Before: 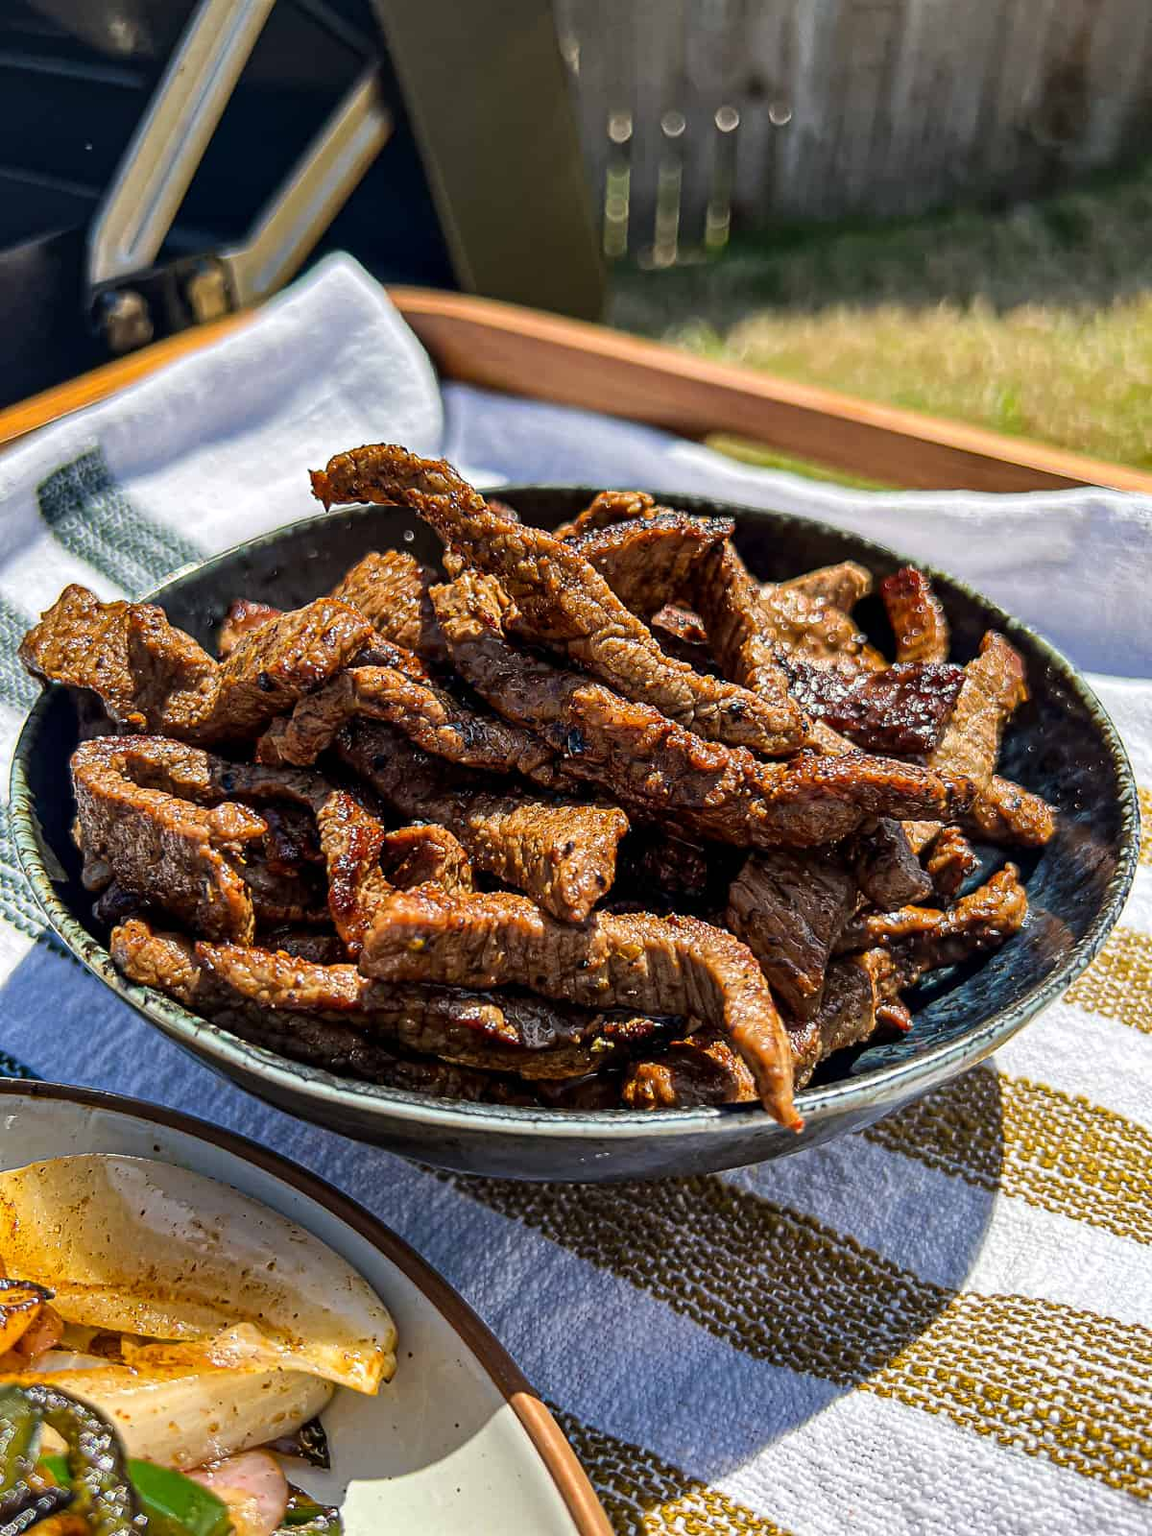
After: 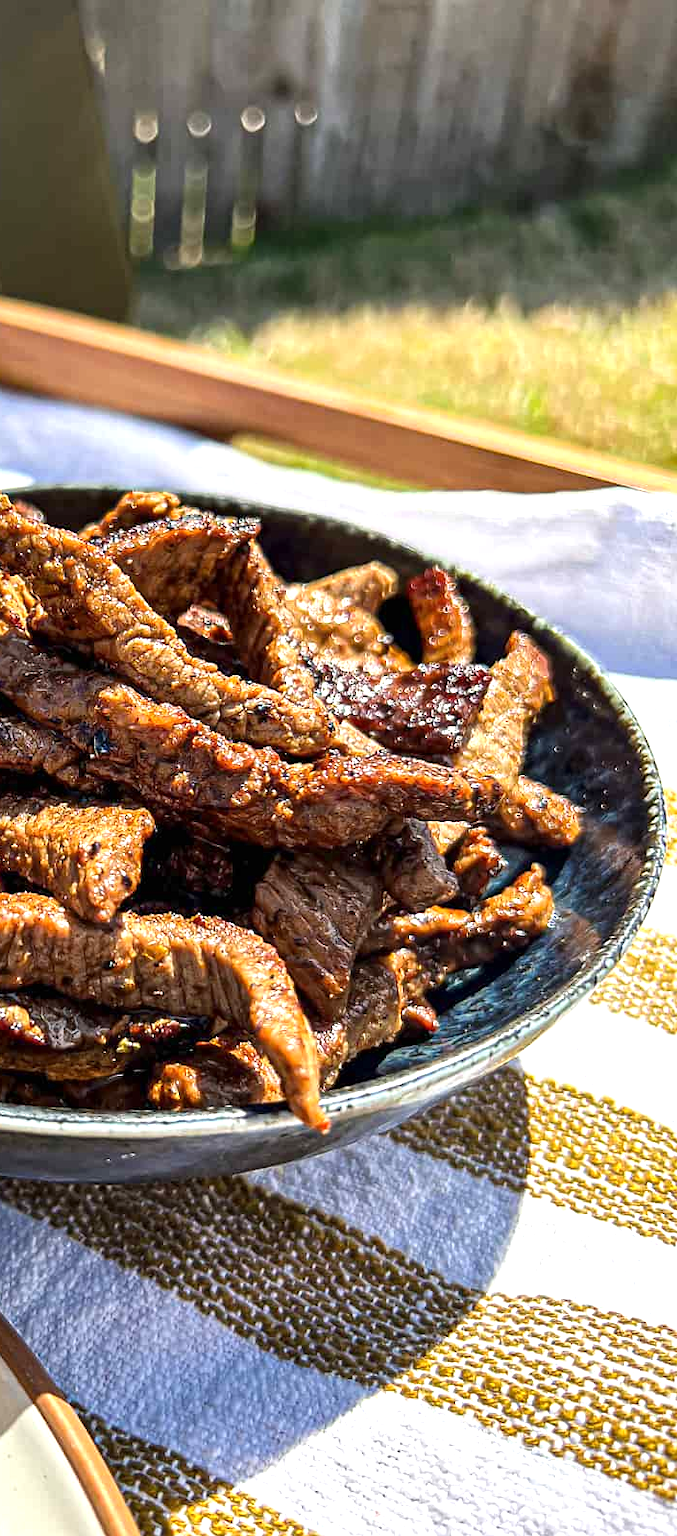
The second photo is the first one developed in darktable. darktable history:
crop: left 41.17%
exposure: exposure 0.736 EV, compensate exposure bias true, compensate highlight preservation false
